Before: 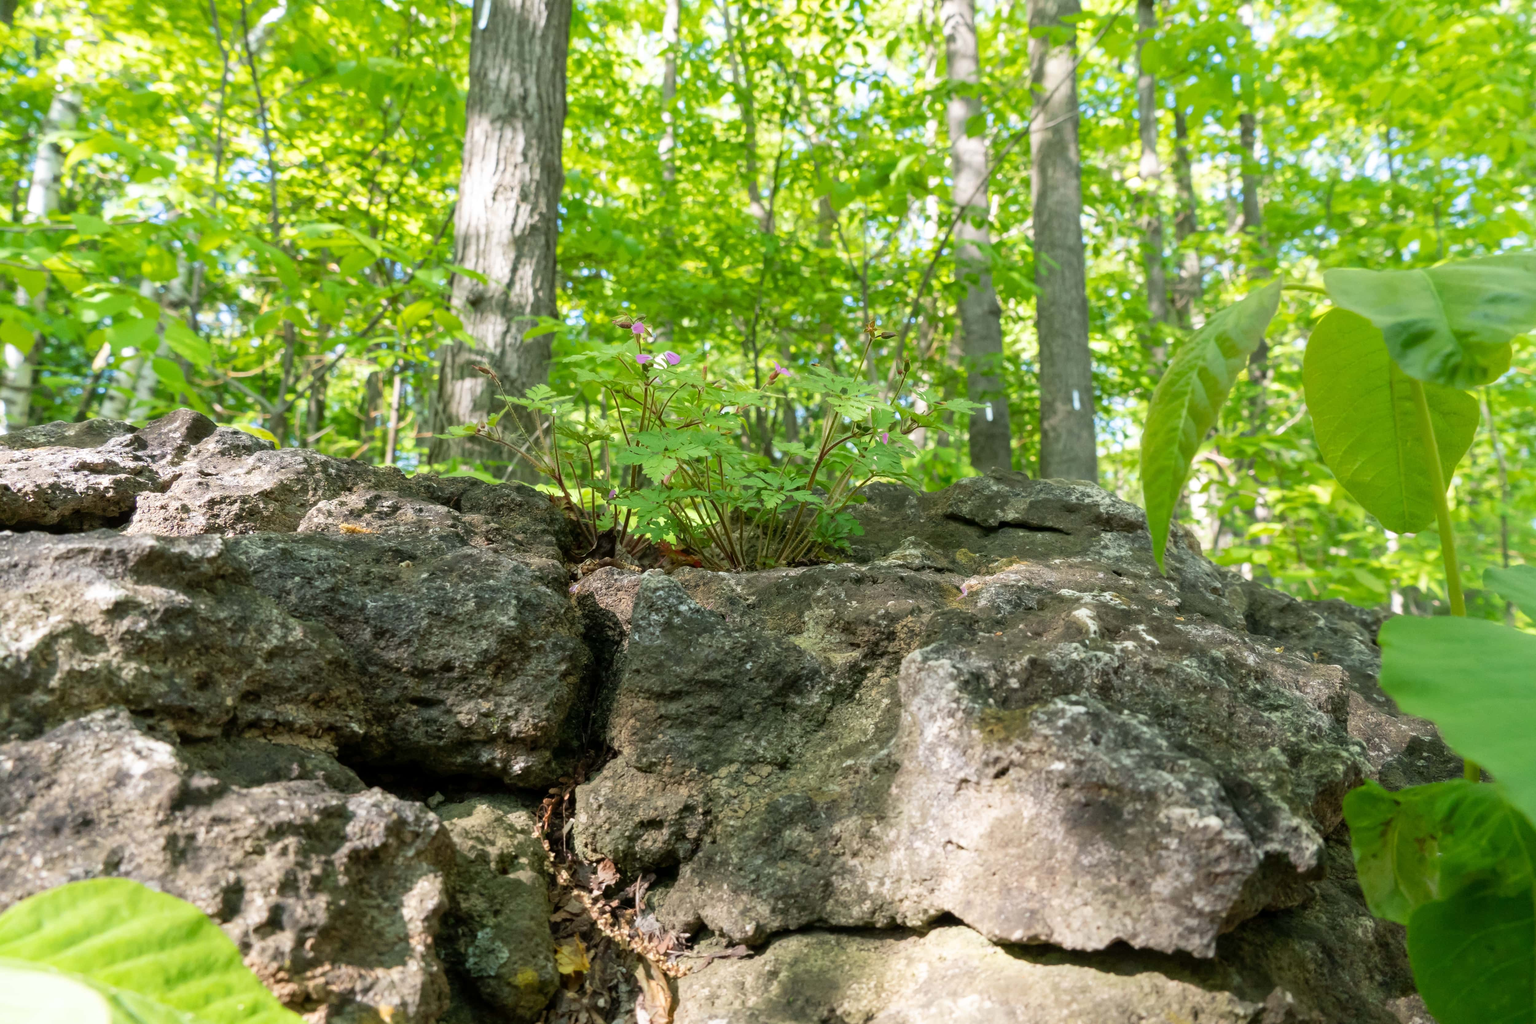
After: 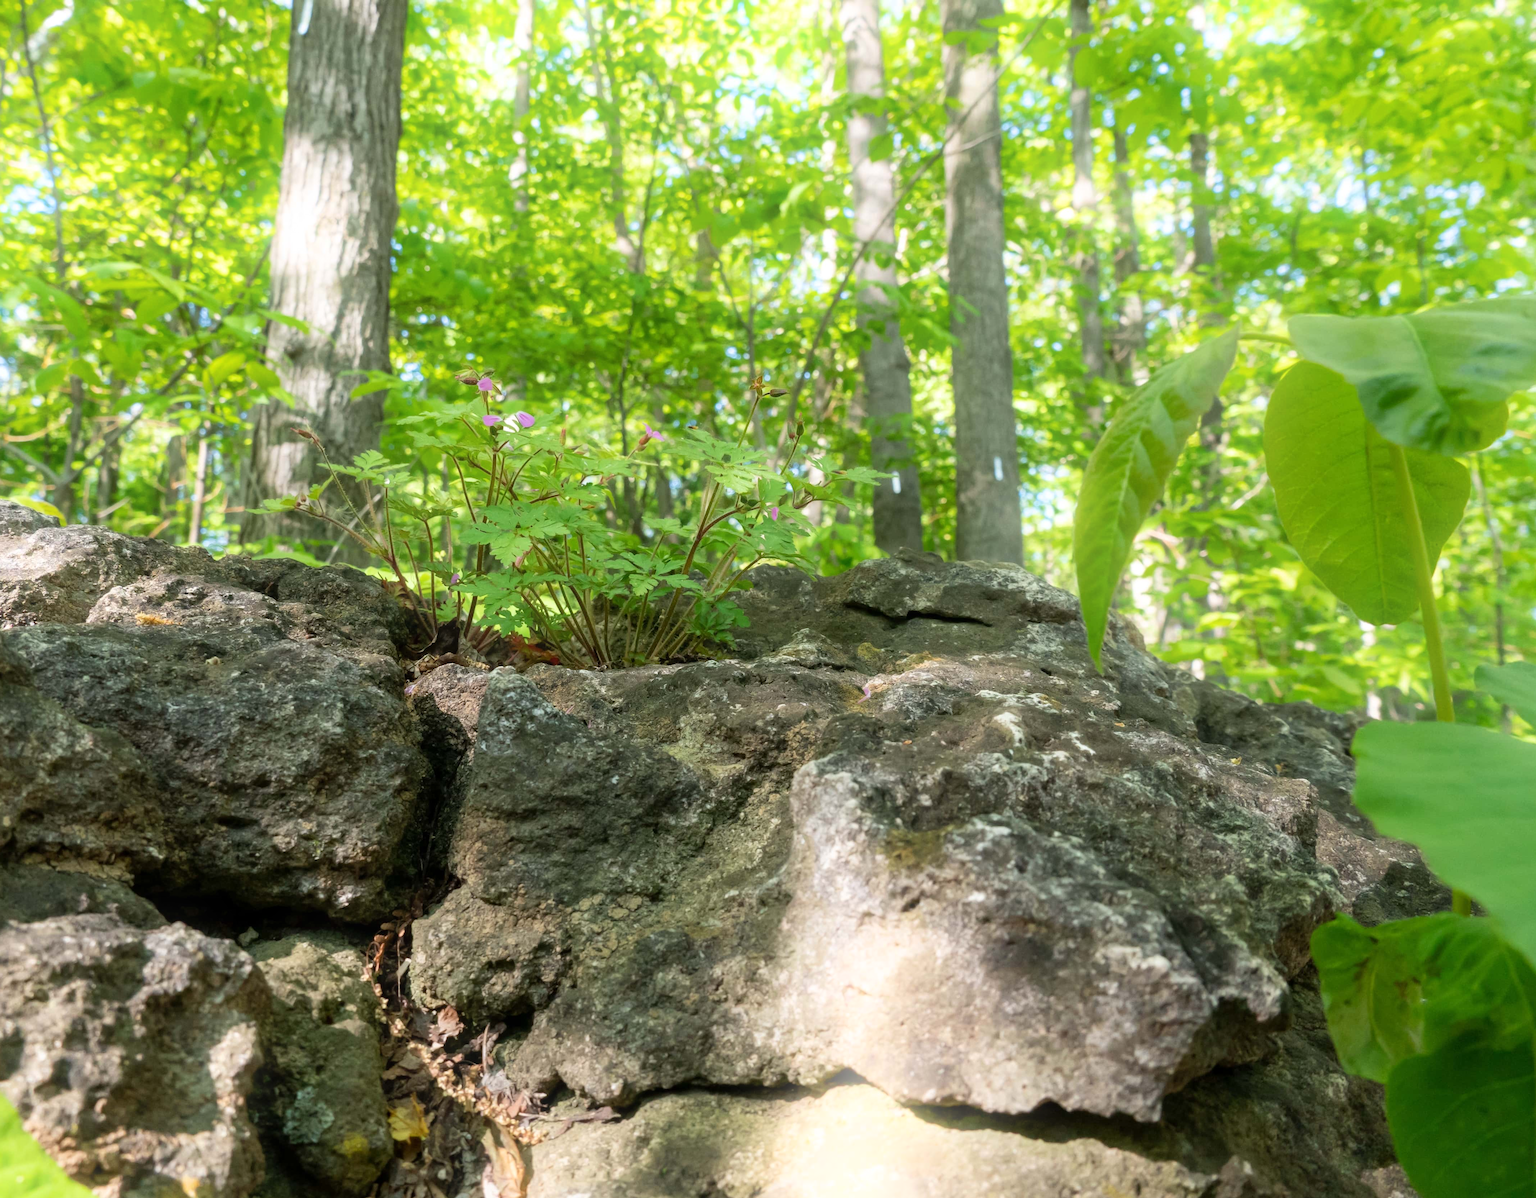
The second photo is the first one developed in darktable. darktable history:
bloom: size 16%, threshold 98%, strength 20%
crop and rotate: left 14.584%
